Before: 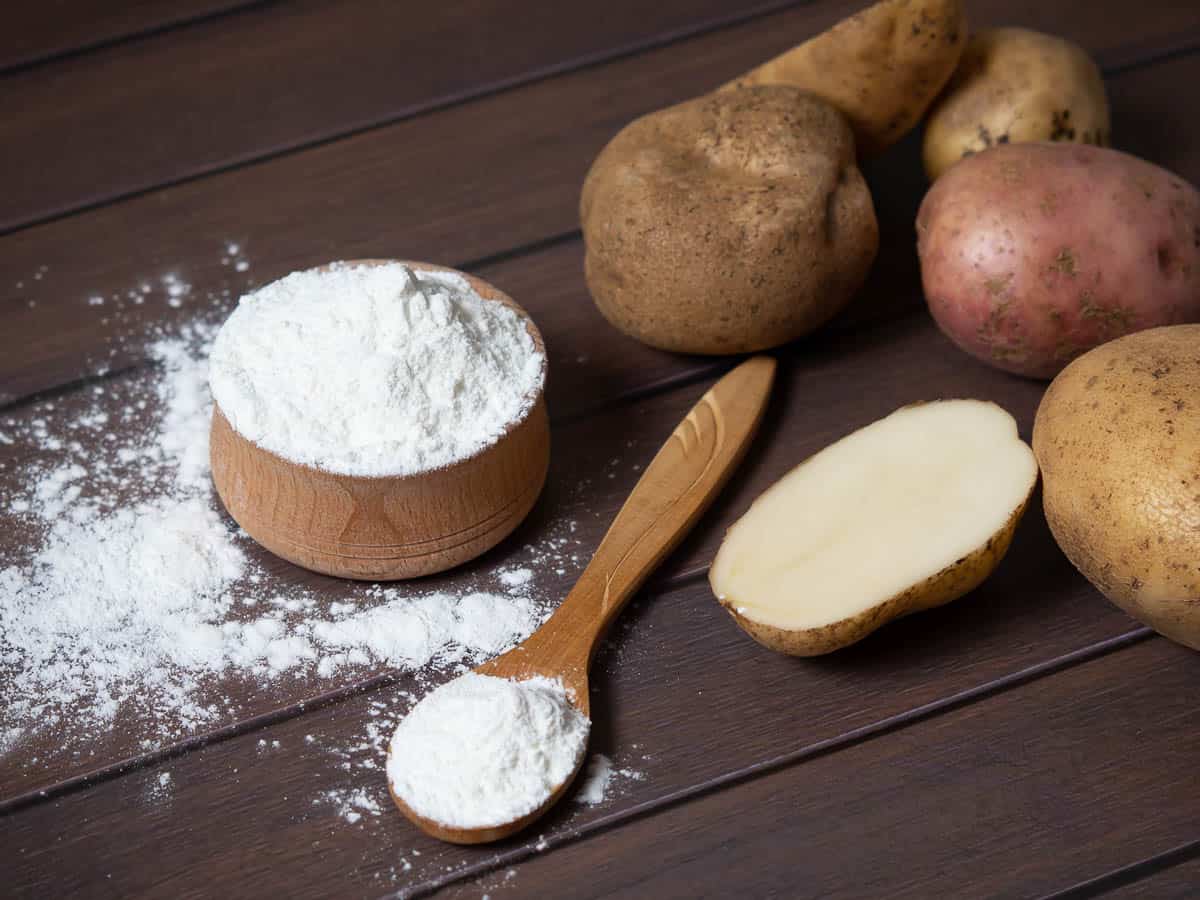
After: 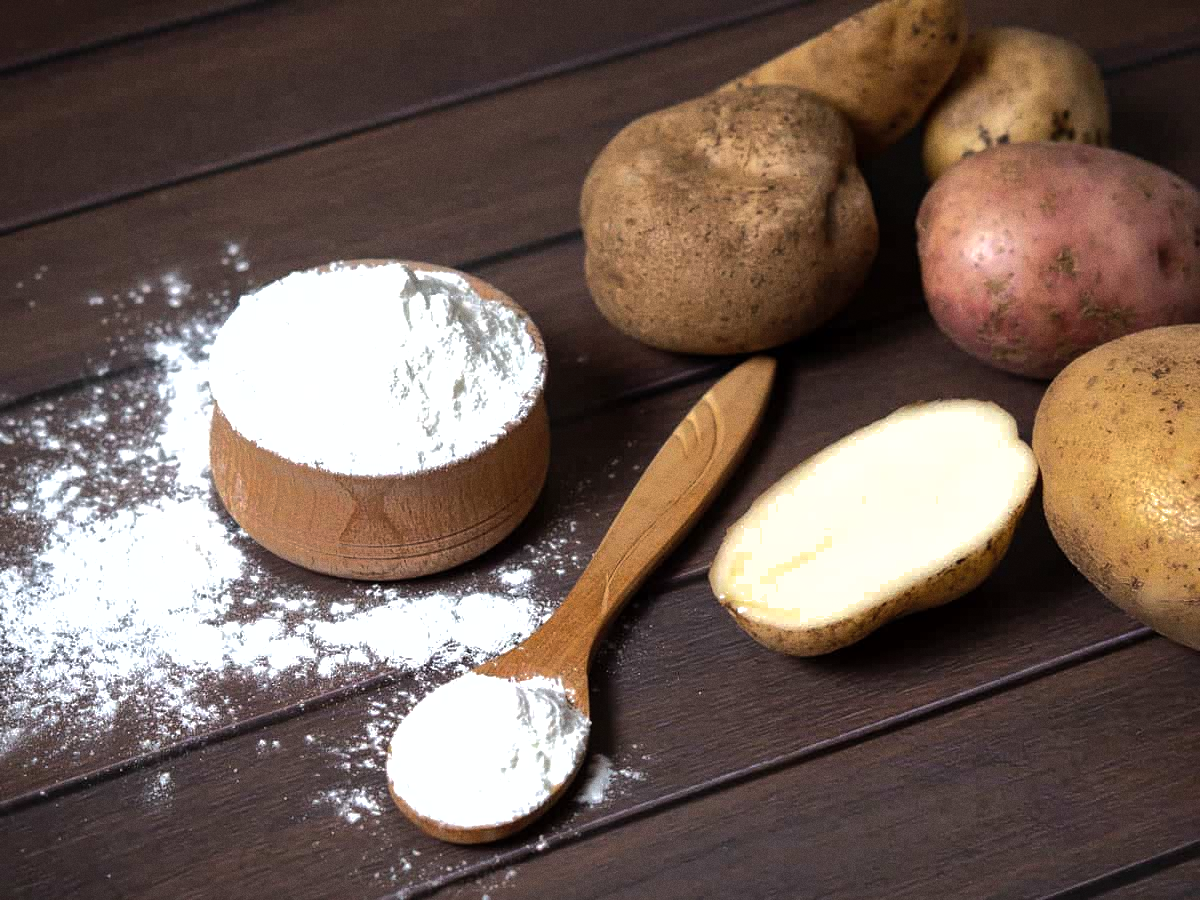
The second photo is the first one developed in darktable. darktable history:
shadows and highlights: shadows 40, highlights -60
tone equalizer: -8 EV -0.75 EV, -7 EV -0.7 EV, -6 EV -0.6 EV, -5 EV -0.4 EV, -3 EV 0.4 EV, -2 EV 0.6 EV, -1 EV 0.7 EV, +0 EV 0.75 EV, edges refinement/feathering 500, mask exposure compensation -1.57 EV, preserve details no
grain: coarseness 0.09 ISO
local contrast: mode bilateral grid, contrast 10, coarseness 25, detail 110%, midtone range 0.2
